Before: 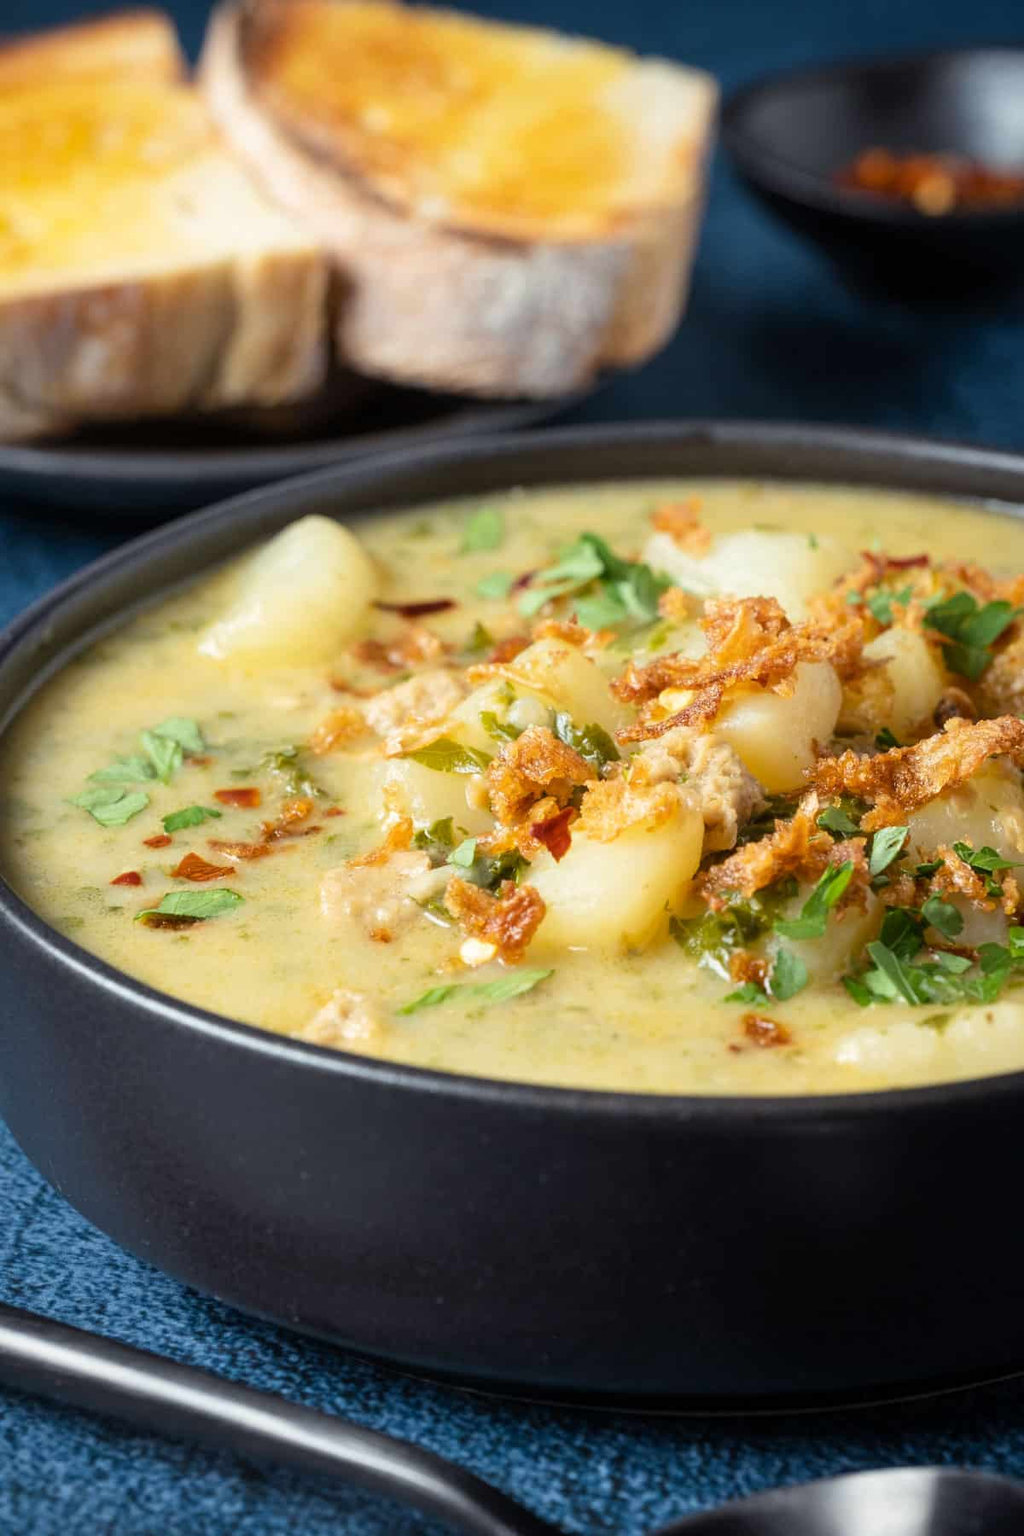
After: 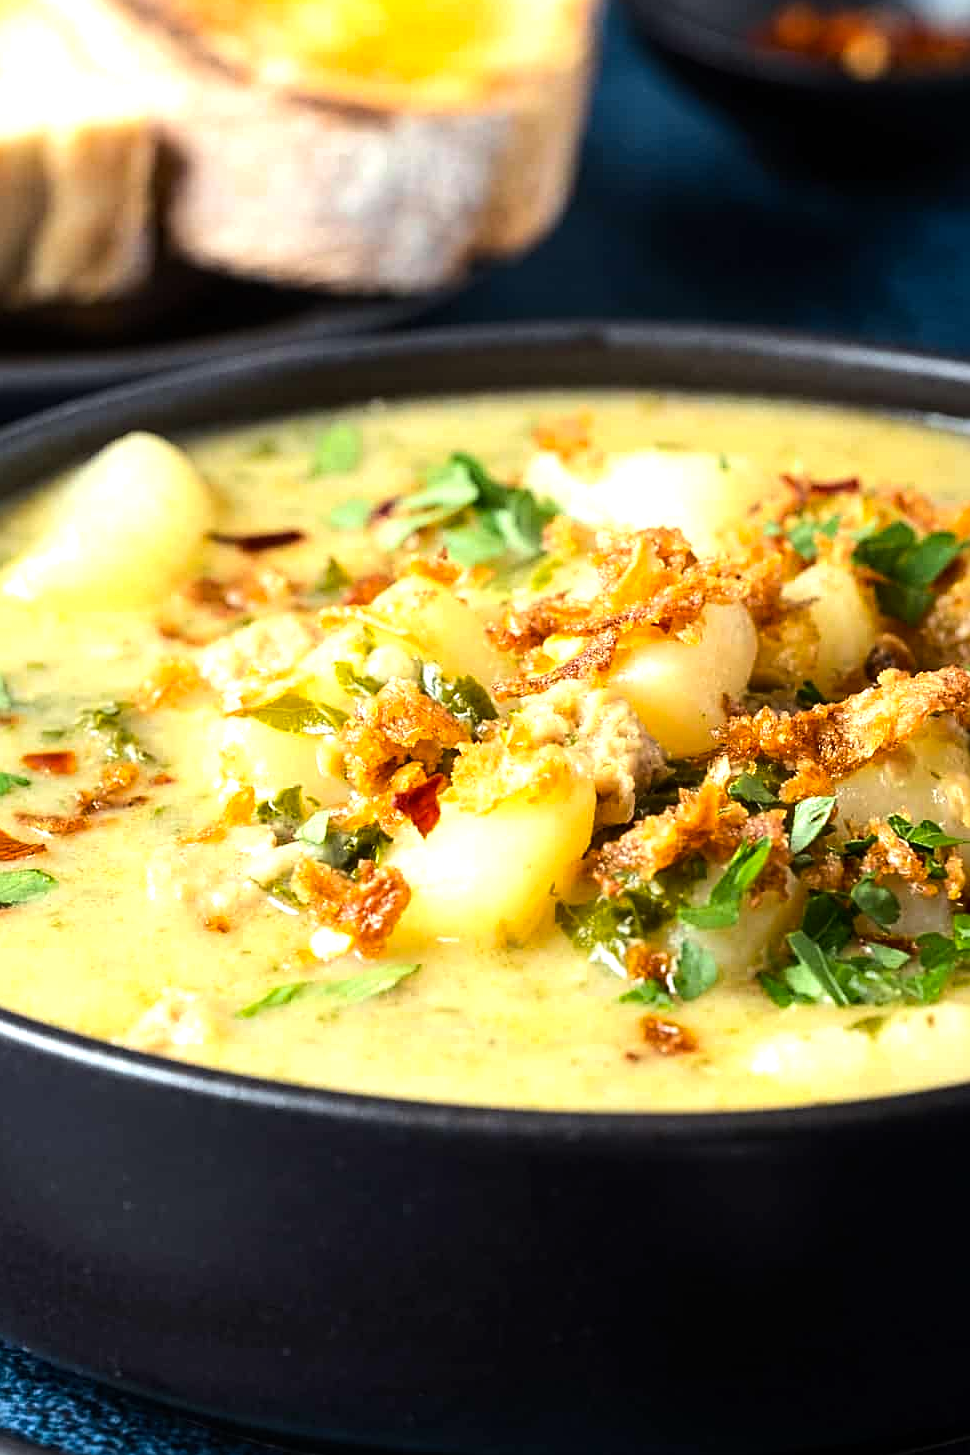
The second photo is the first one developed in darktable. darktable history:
tone equalizer: -8 EV -0.75 EV, -7 EV -0.7 EV, -6 EV -0.6 EV, -5 EV -0.4 EV, -3 EV 0.4 EV, -2 EV 0.6 EV, -1 EV 0.7 EV, +0 EV 0.75 EV, edges refinement/feathering 500, mask exposure compensation -1.57 EV, preserve details no
sharpen: on, module defaults
crop: left 19.159%, top 9.58%, bottom 9.58%
contrast brightness saturation: saturation 0.18
